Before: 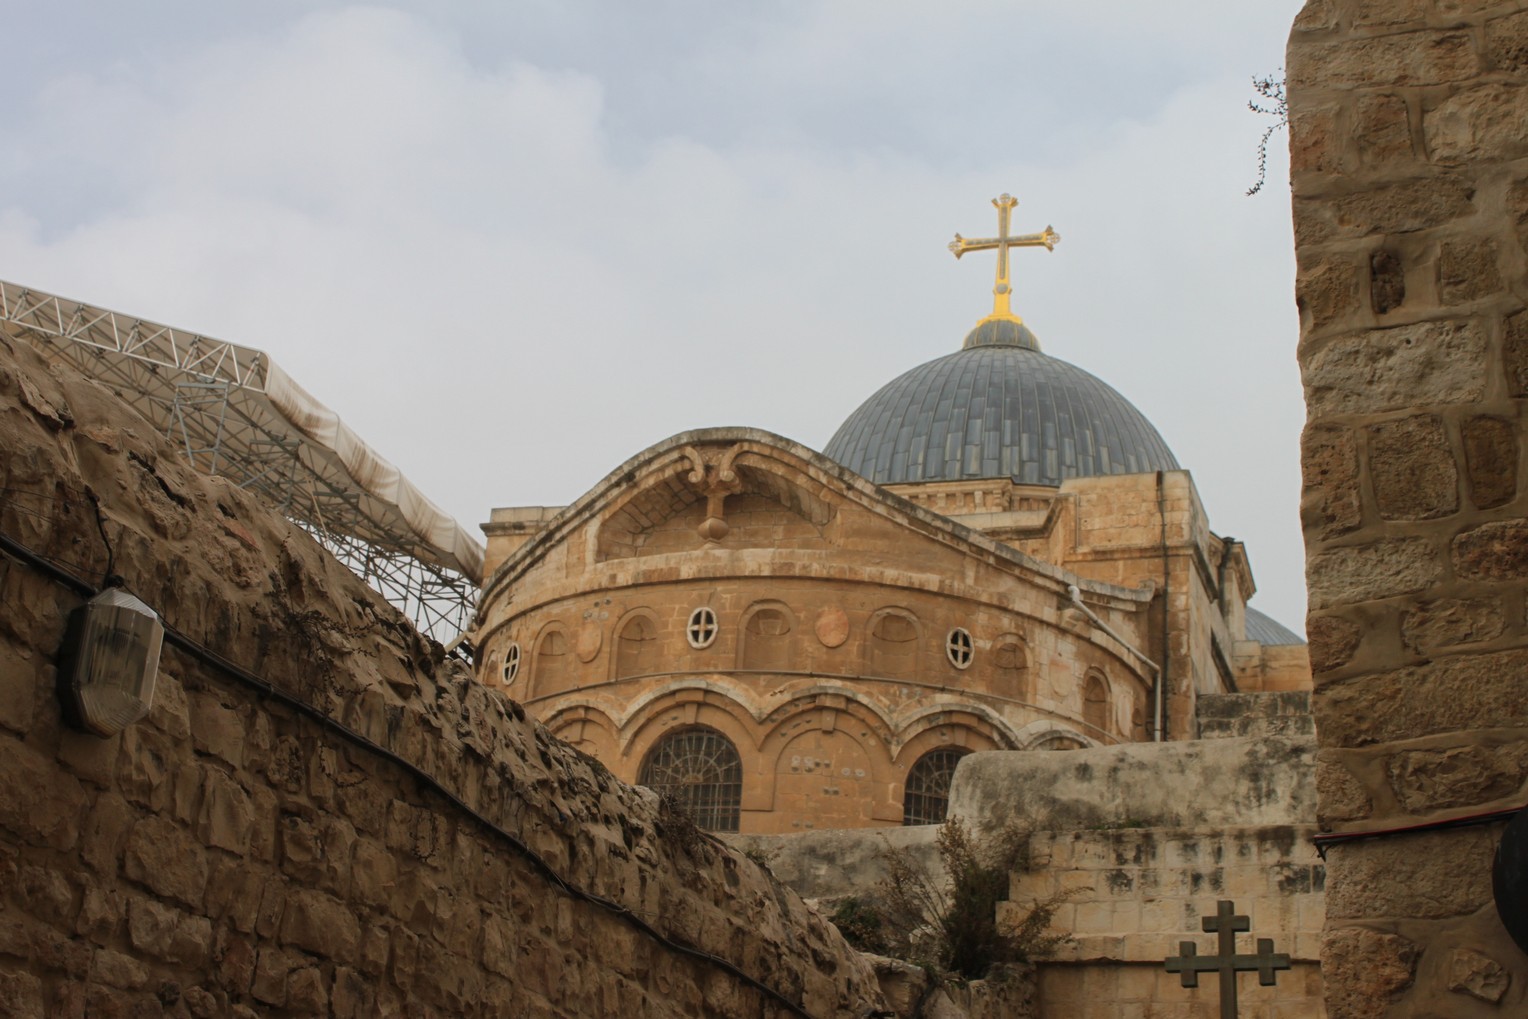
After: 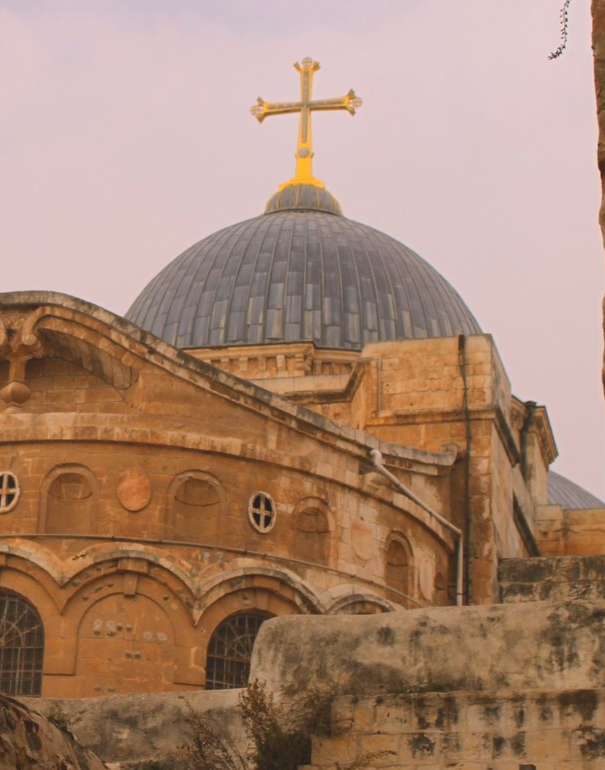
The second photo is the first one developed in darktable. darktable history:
color correction: highlights a* 12.23, highlights b* 5.41
exposure: exposure -0.05 EV
contrast brightness saturation: contrast -0.19, saturation 0.19
tone equalizer: -8 EV -0.417 EV, -7 EV -0.389 EV, -6 EV -0.333 EV, -5 EV -0.222 EV, -3 EV 0.222 EV, -2 EV 0.333 EV, -1 EV 0.389 EV, +0 EV 0.417 EV, edges refinement/feathering 500, mask exposure compensation -1.57 EV, preserve details no
crop: left 45.721%, top 13.393%, right 14.118%, bottom 10.01%
